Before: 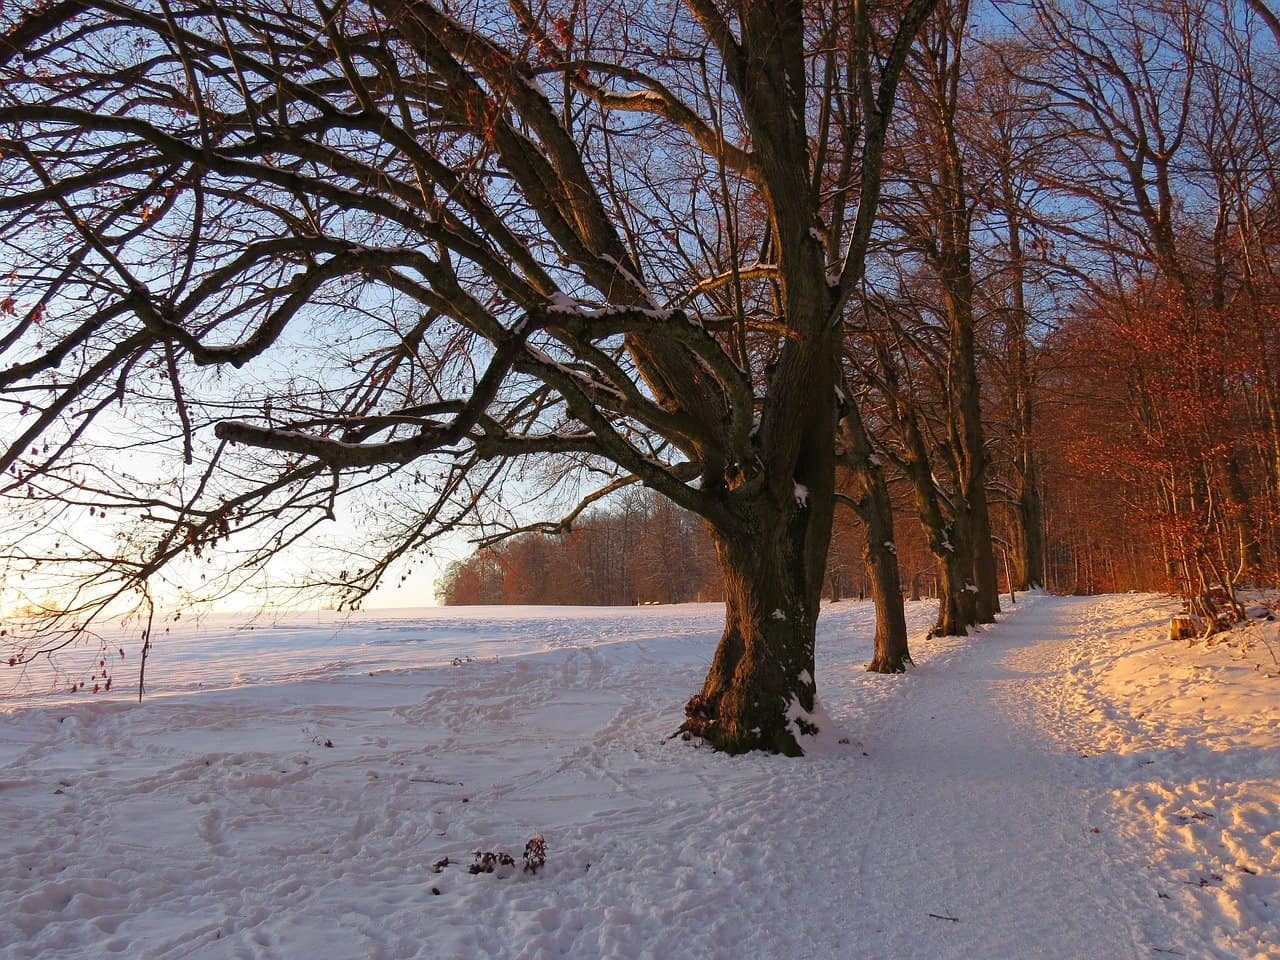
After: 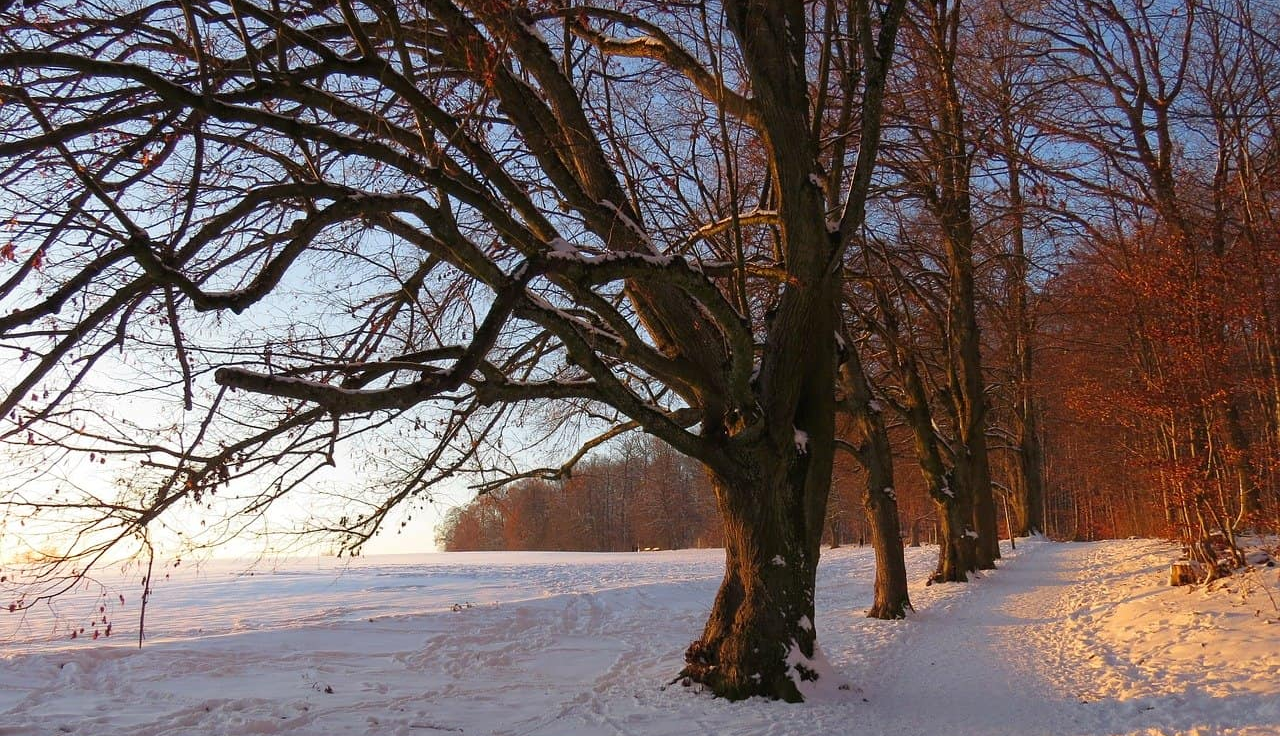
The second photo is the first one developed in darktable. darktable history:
crop: top 5.667%, bottom 17.637%
shadows and highlights: shadows -23.08, highlights 46.15, soften with gaussian
